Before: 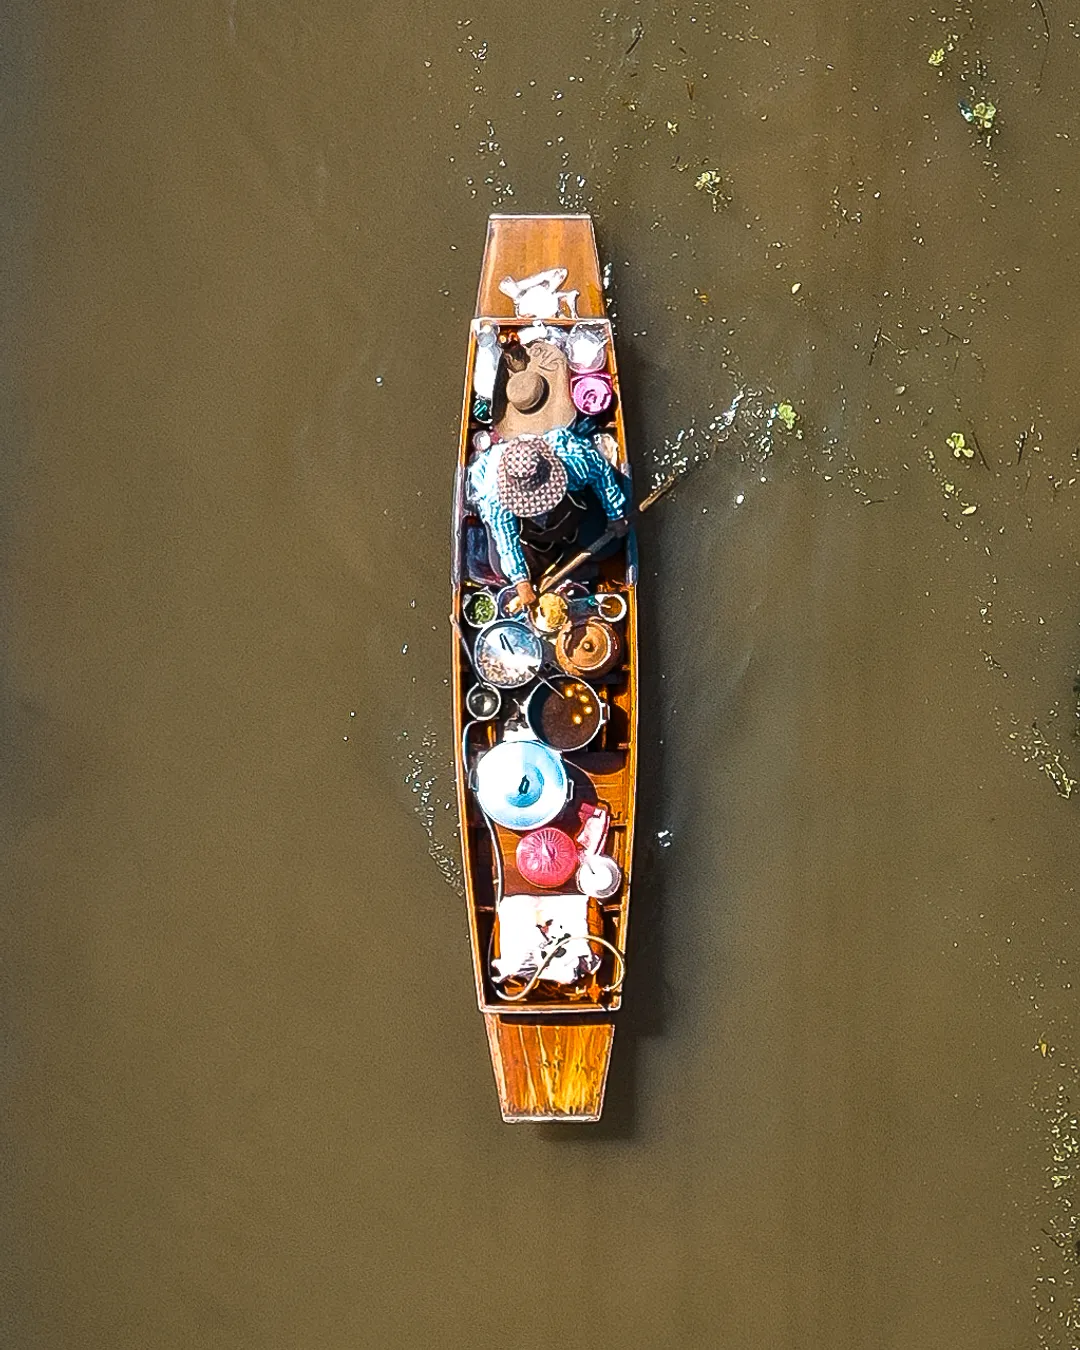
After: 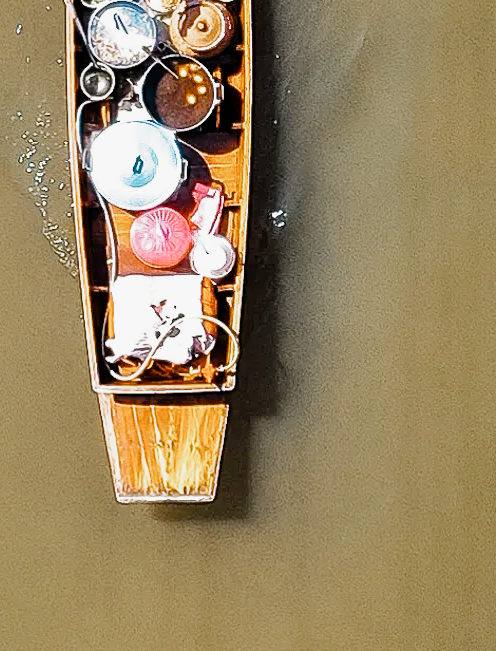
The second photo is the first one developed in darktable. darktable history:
crop: left 35.801%, top 45.944%, right 18.22%, bottom 5.809%
tone equalizer: -8 EV -0.739 EV, -7 EV -0.675 EV, -6 EV -0.564 EV, -5 EV -0.38 EV, -3 EV 0.373 EV, -2 EV 0.6 EV, -1 EV 0.699 EV, +0 EV 0.775 EV
filmic rgb: black relative exposure -7.65 EV, white relative exposure 4.56 EV, hardness 3.61, preserve chrominance no, color science v3 (2019), use custom middle-gray values true
exposure: black level correction 0, exposure 0.5 EV, compensate highlight preservation false
